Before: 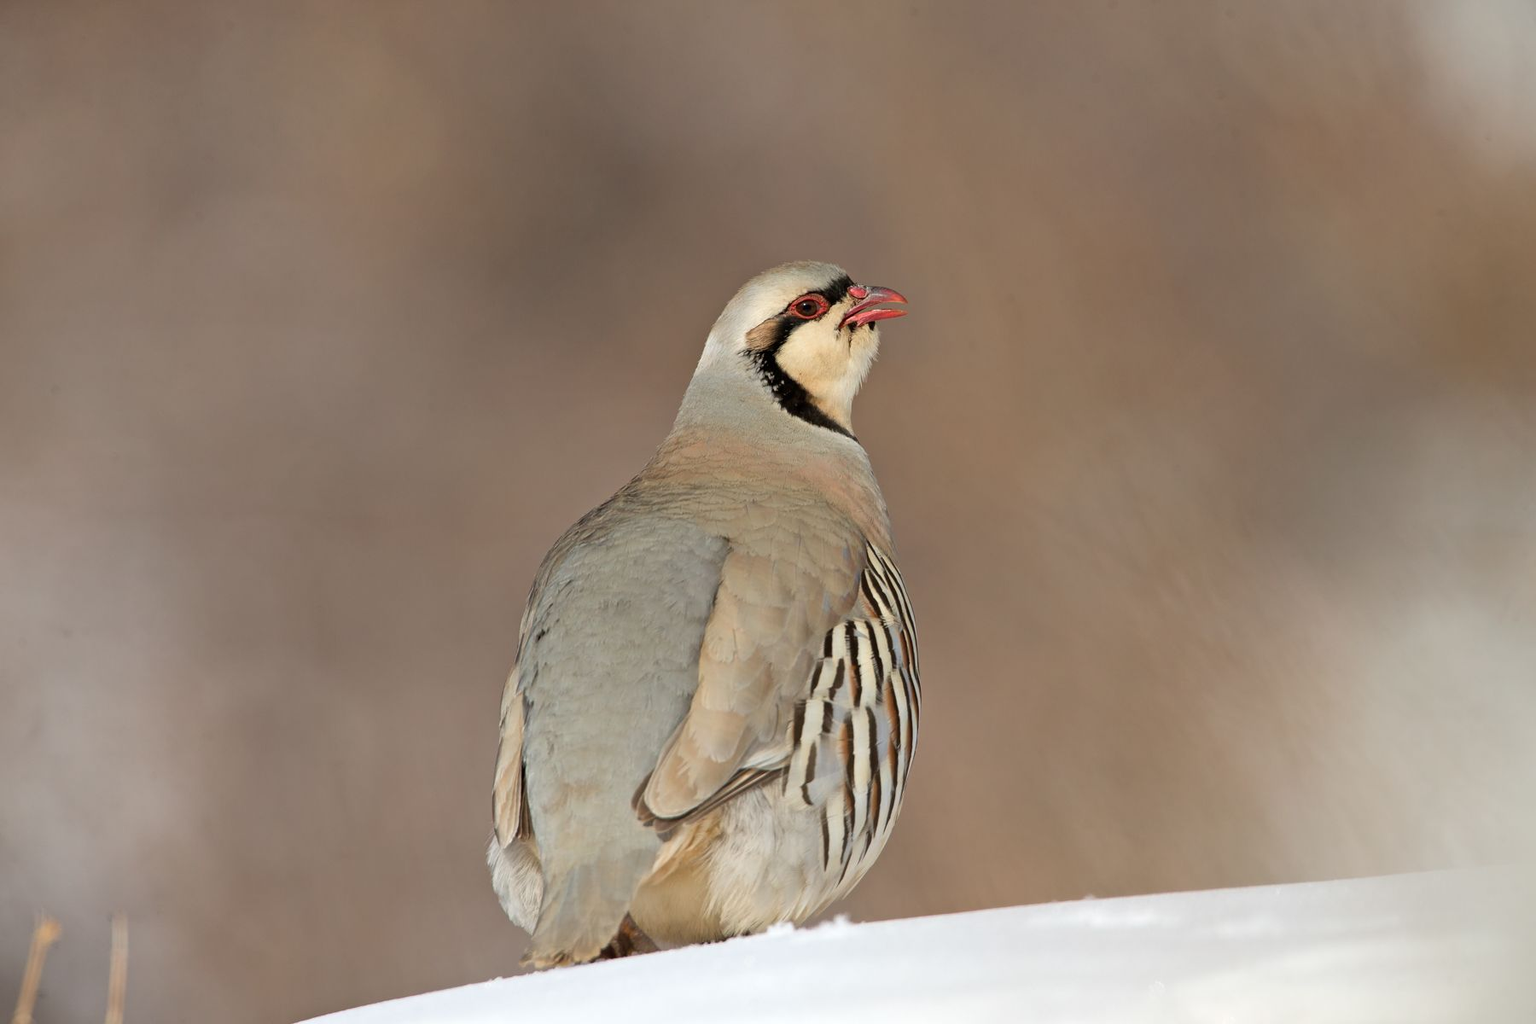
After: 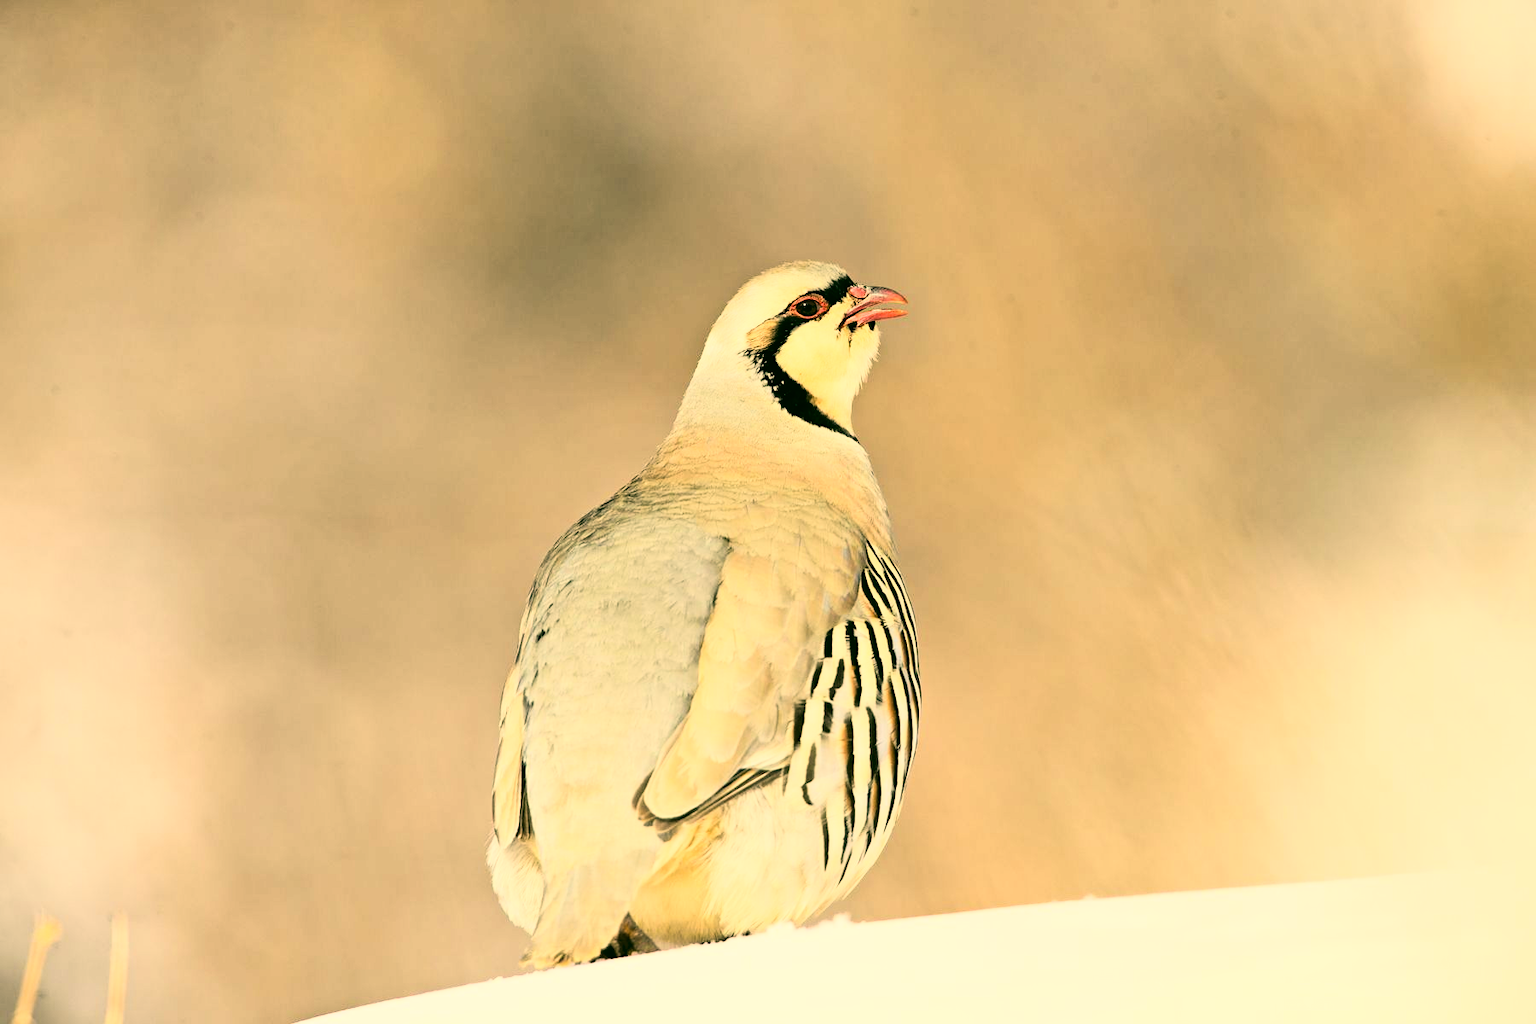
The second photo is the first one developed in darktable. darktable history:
rgb curve: curves: ch0 [(0, 0) (0.21, 0.15) (0.24, 0.21) (0.5, 0.75) (0.75, 0.96) (0.89, 0.99) (1, 1)]; ch1 [(0, 0.02) (0.21, 0.13) (0.25, 0.2) (0.5, 0.67) (0.75, 0.9) (0.89, 0.97) (1, 1)]; ch2 [(0, 0.02) (0.21, 0.13) (0.25, 0.2) (0.5, 0.67) (0.75, 0.9) (0.89, 0.97) (1, 1)], compensate middle gray true
color correction: highlights a* 5.3, highlights b* 24.26, shadows a* -15.58, shadows b* 4.02
